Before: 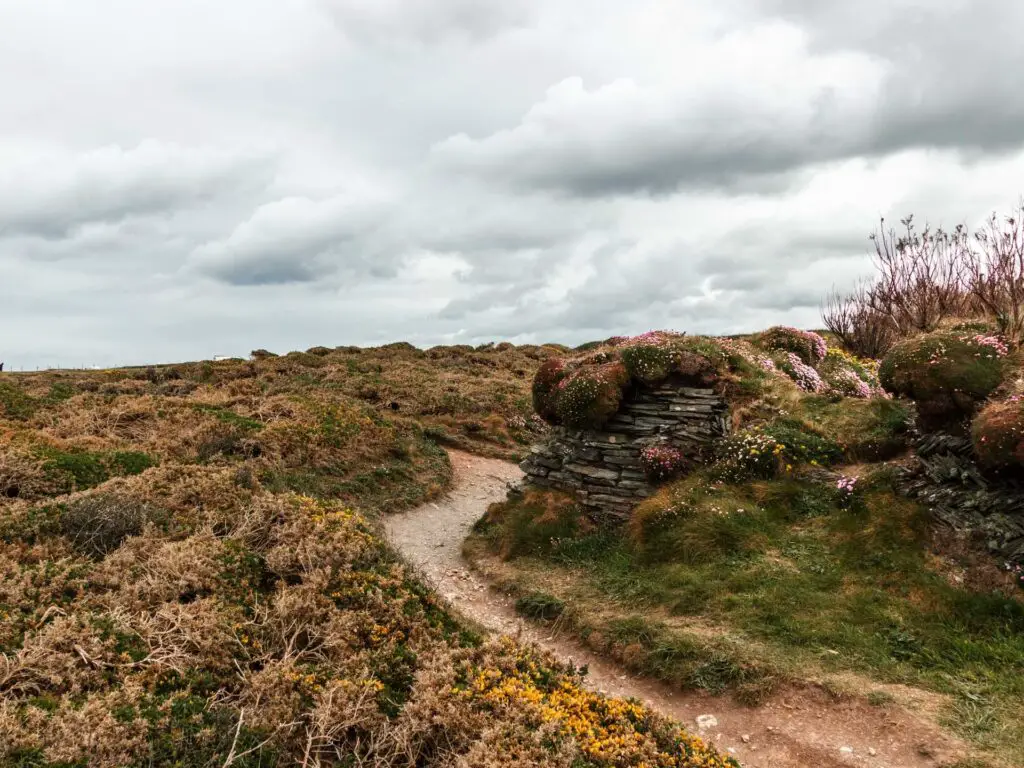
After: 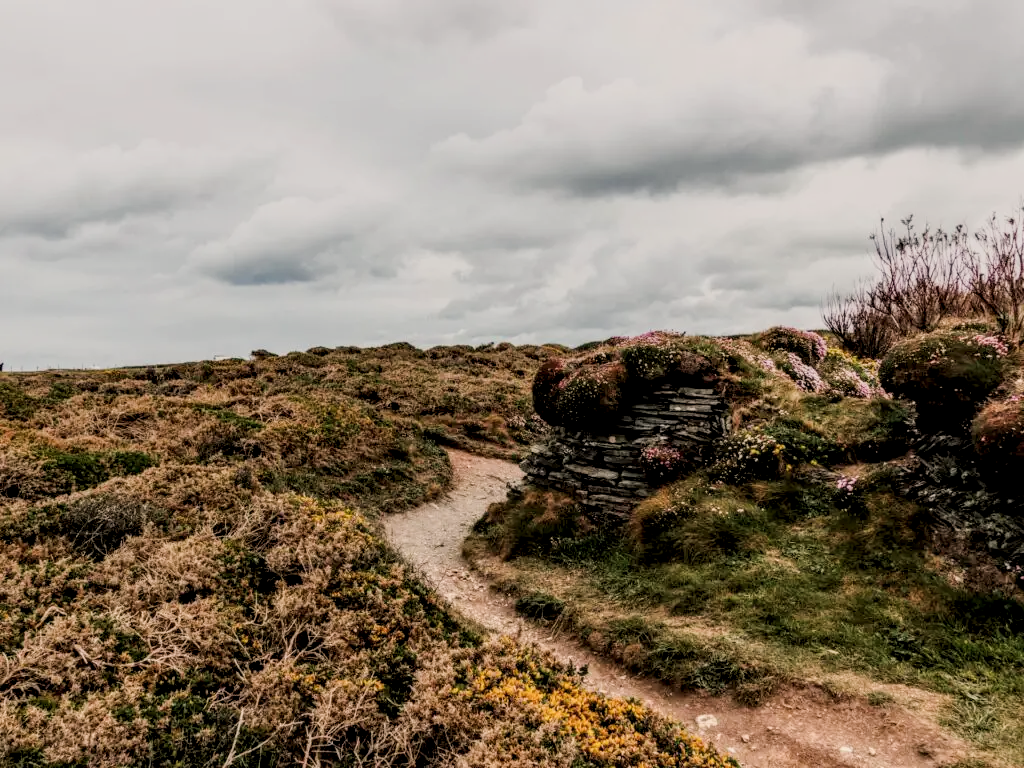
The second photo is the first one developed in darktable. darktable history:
color balance rgb: highlights gain › chroma 1.725%, highlights gain › hue 56.04°, perceptual saturation grading › global saturation -0.015%, global vibrance 6.69%, contrast 12.245%, saturation formula JzAzBz (2021)
filmic rgb: black relative exposure -7.22 EV, white relative exposure 5.37 EV, hardness 3.02
local contrast: highlights 40%, shadows 63%, detail 137%, midtone range 0.512
